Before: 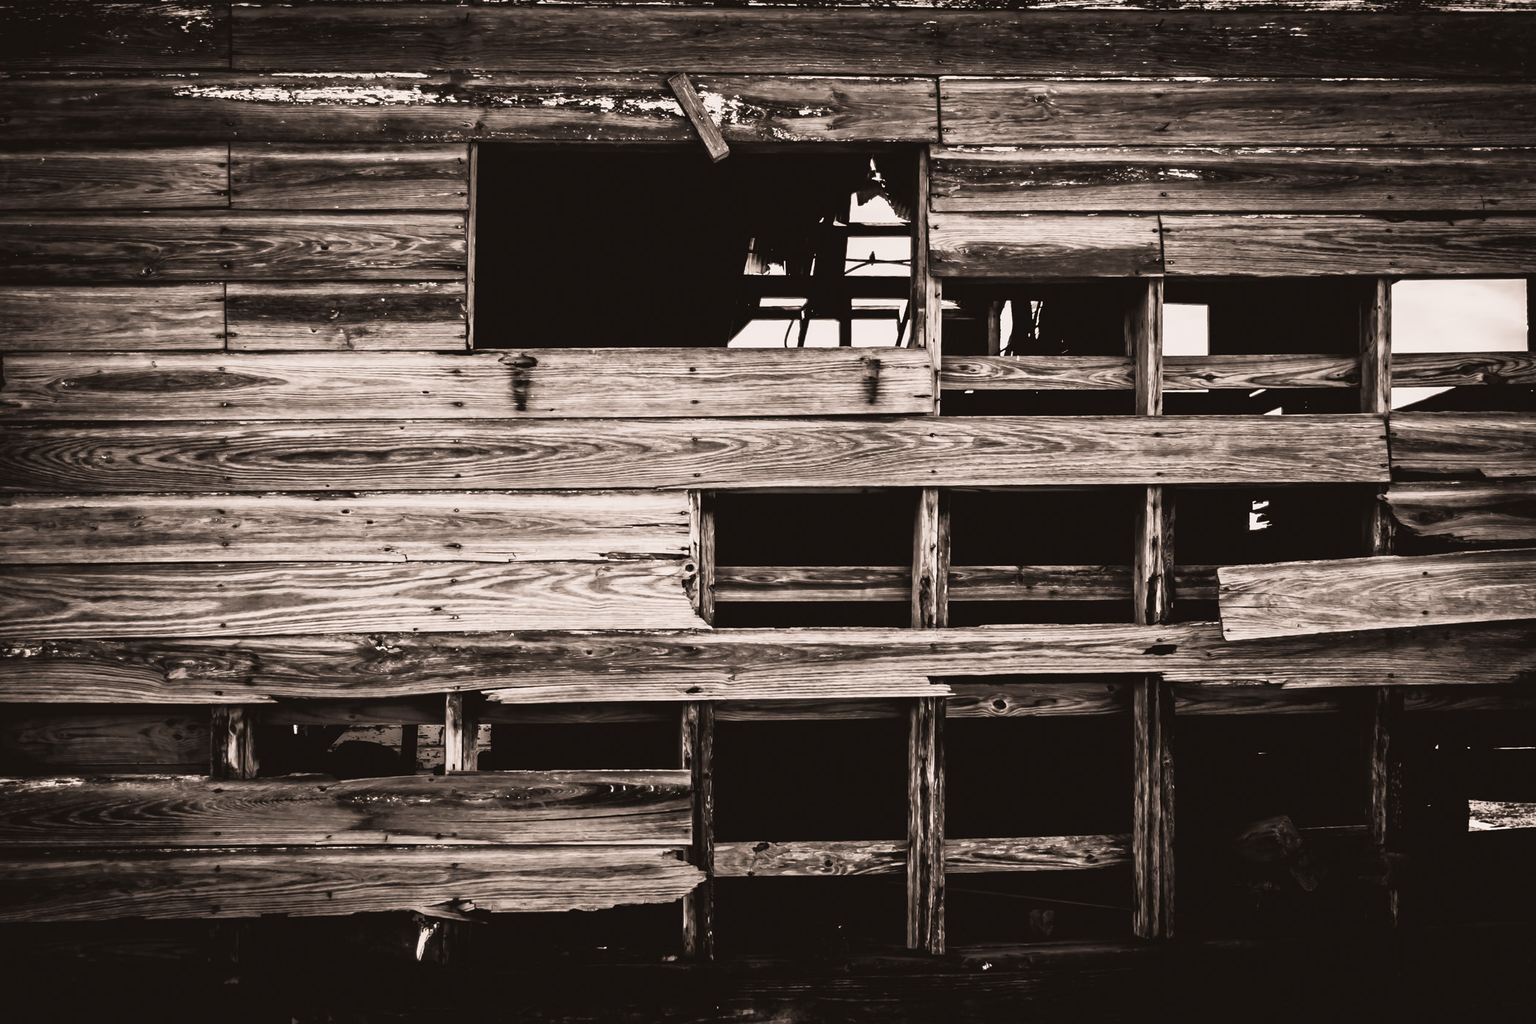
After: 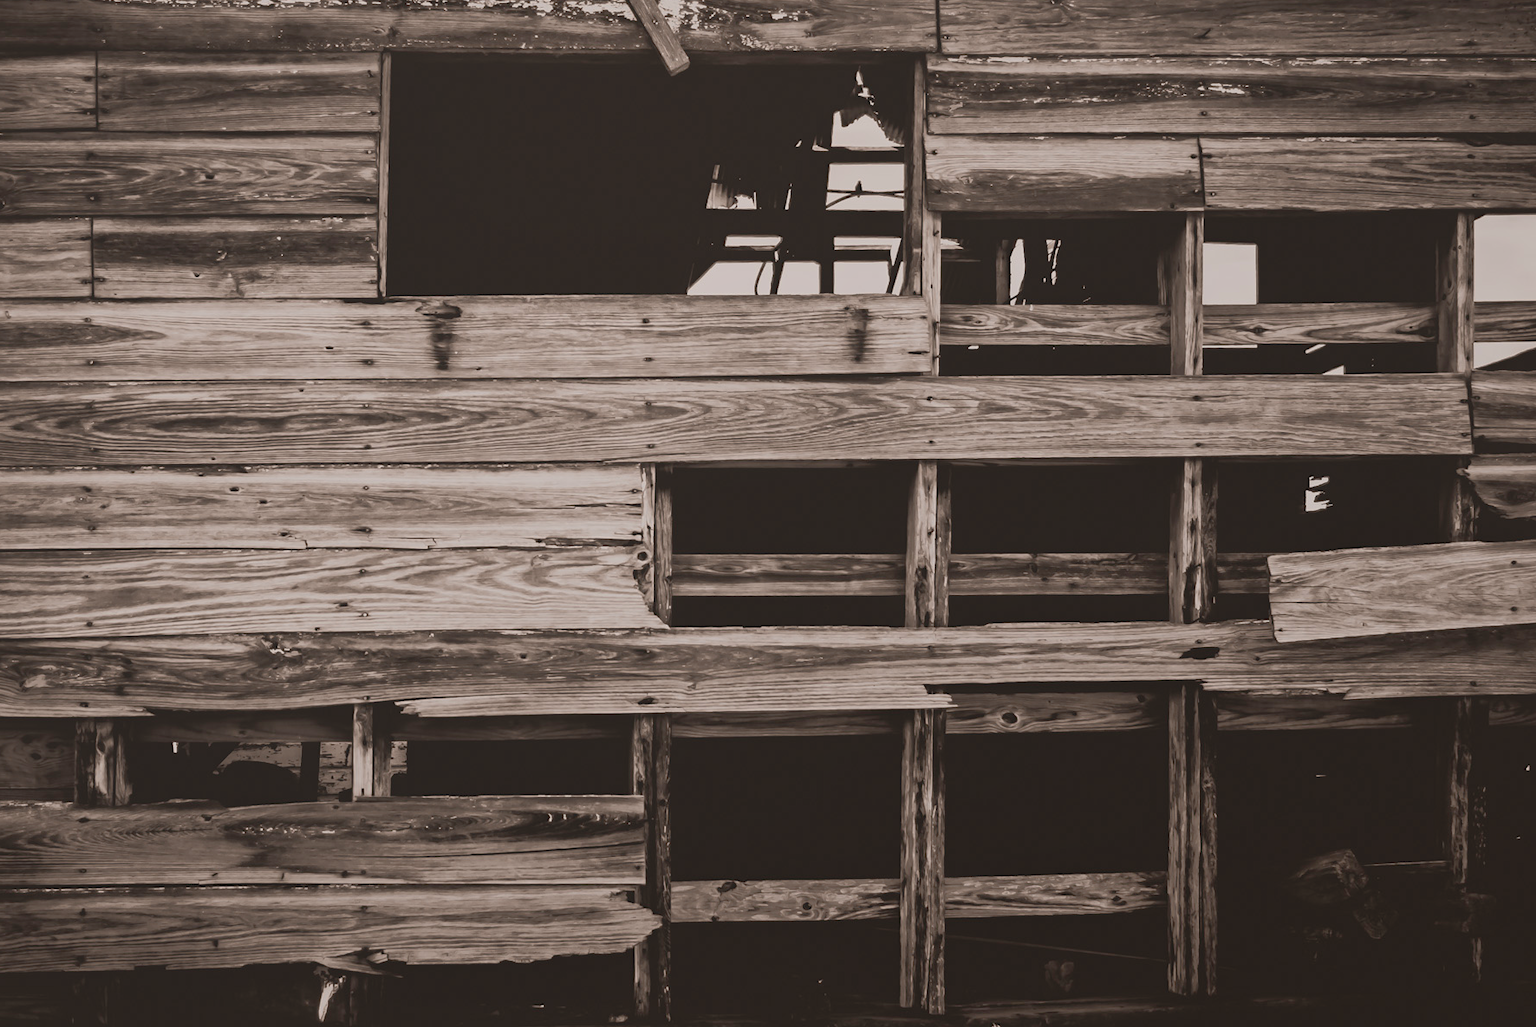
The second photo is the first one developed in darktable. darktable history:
crop and rotate: left 9.631%, top 9.704%, right 5.98%, bottom 5.606%
shadows and highlights: on, module defaults
local contrast: detail 69%
